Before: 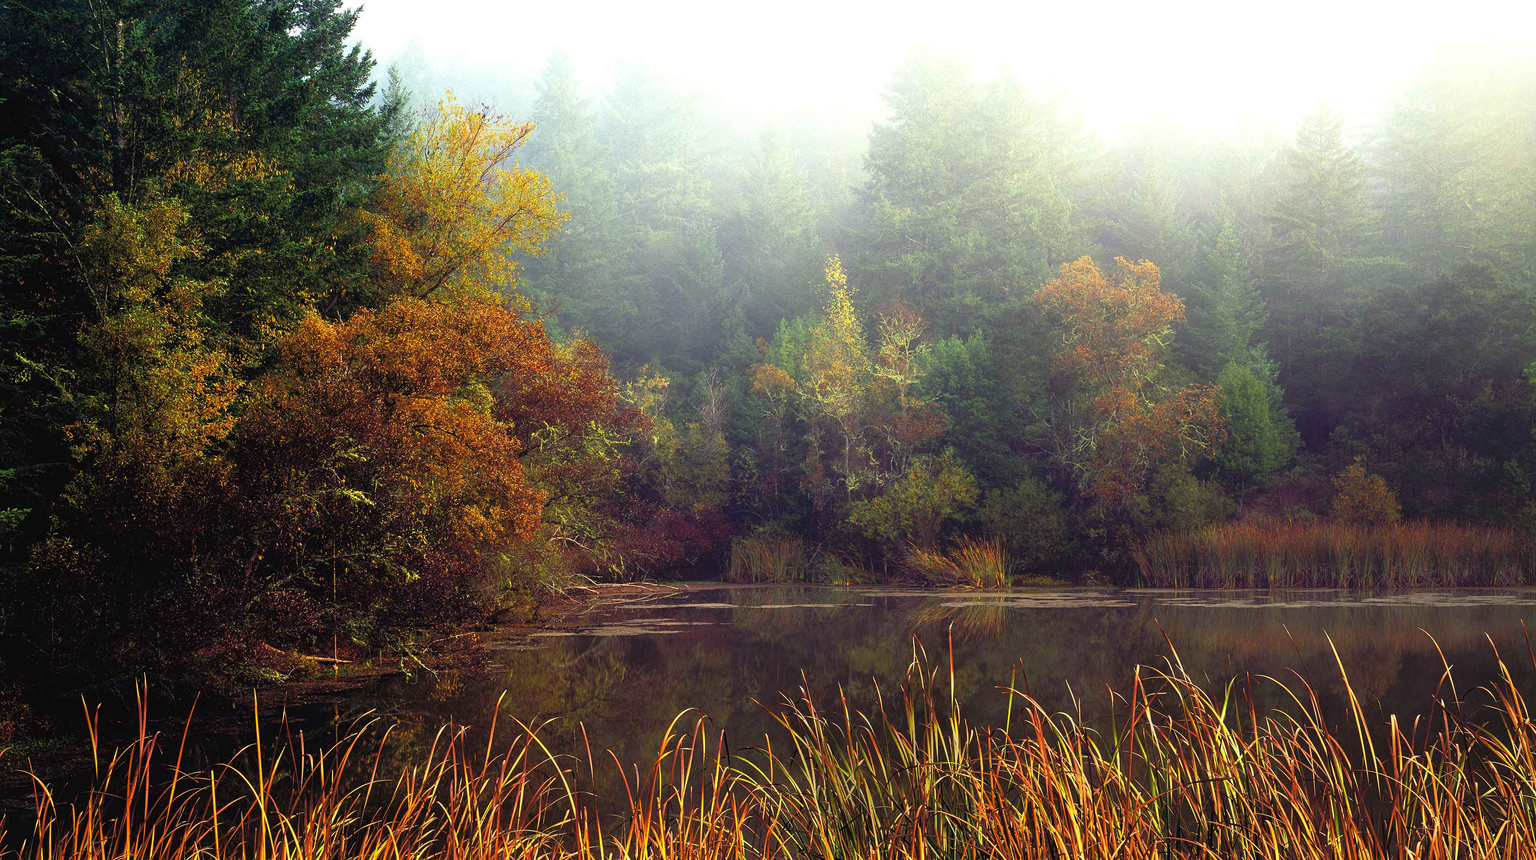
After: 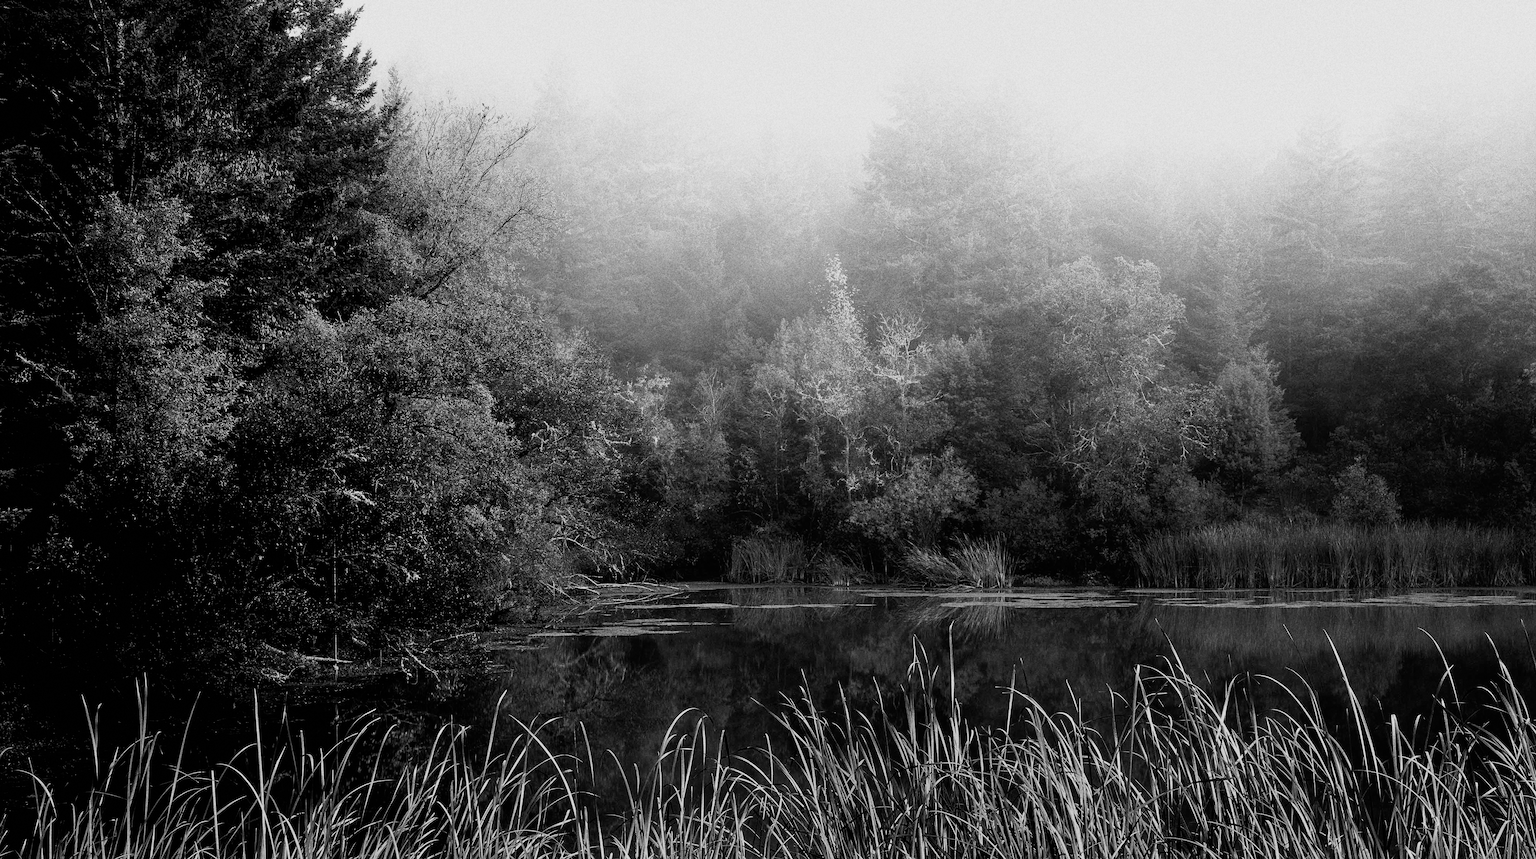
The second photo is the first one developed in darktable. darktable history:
monochrome: size 1
grain: coarseness 9.61 ISO, strength 35.62%
vibrance: vibrance 10%
filmic rgb: black relative exposure -5 EV, hardness 2.88, contrast 1.3, highlights saturation mix -30%
